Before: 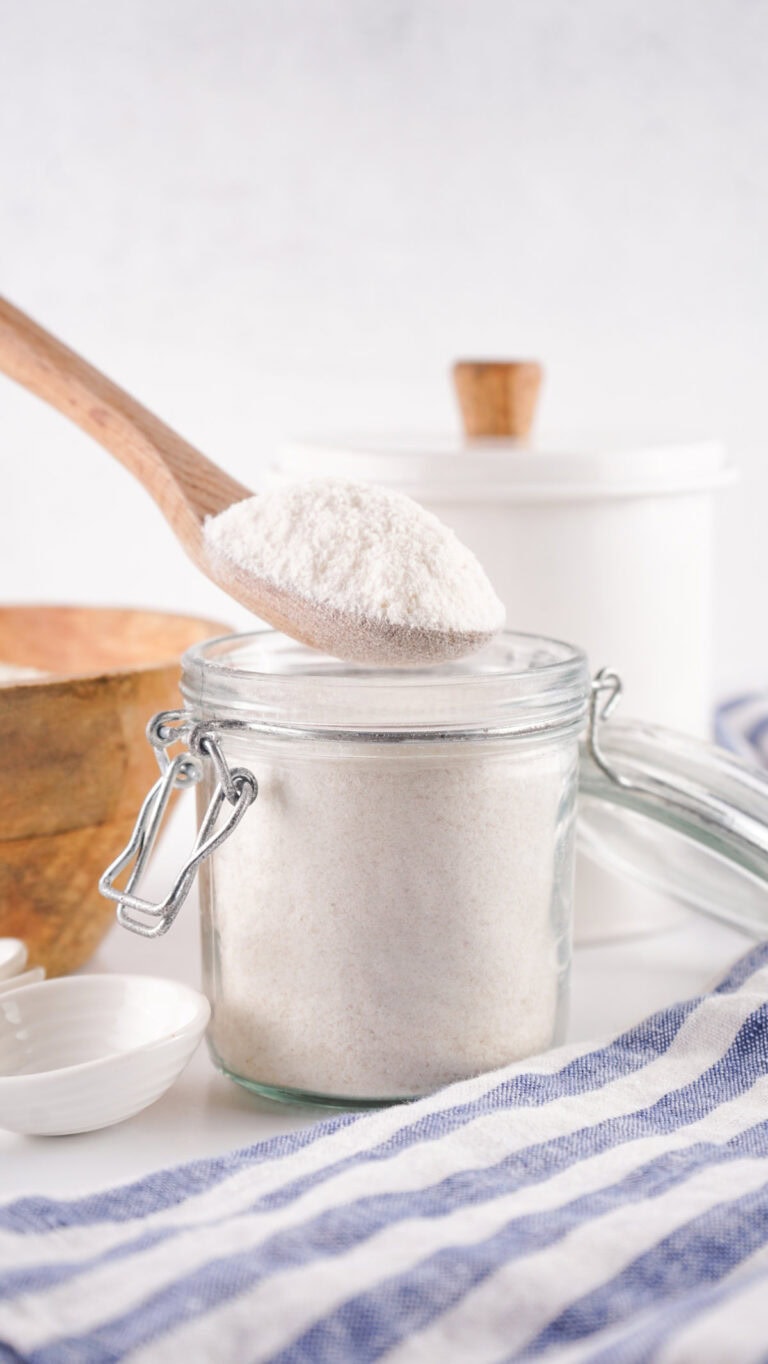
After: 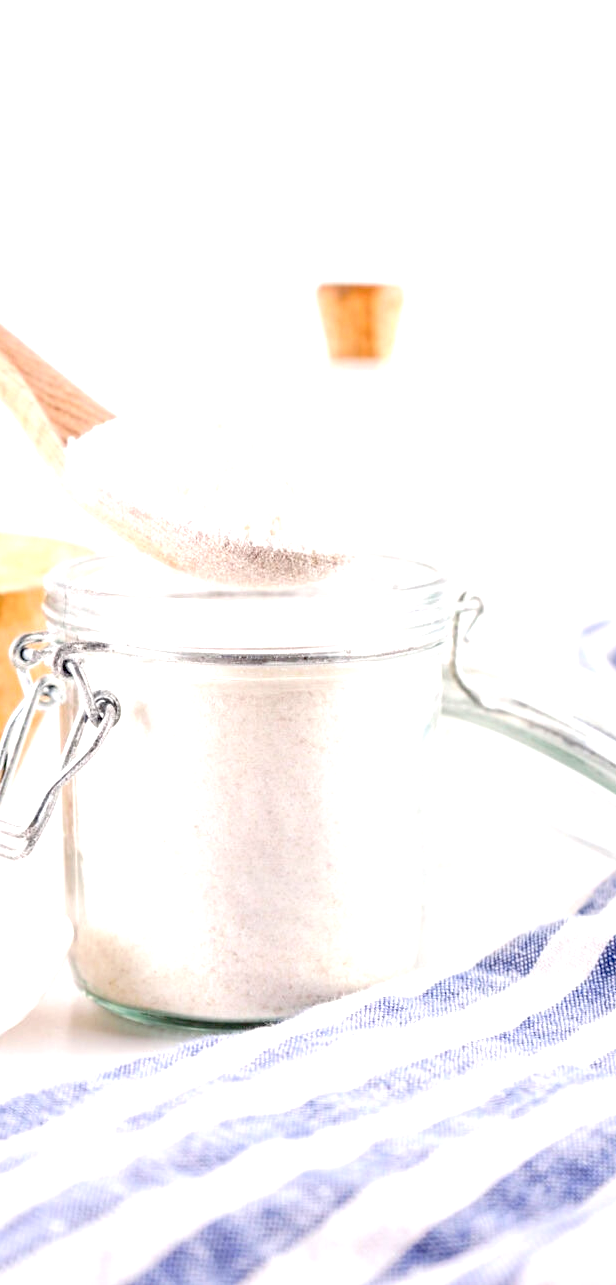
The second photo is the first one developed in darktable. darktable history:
exposure: black level correction 0.035, exposure 0.9 EV, compensate highlight preservation false
crop and rotate: left 17.959%, top 5.771%, right 1.742%
